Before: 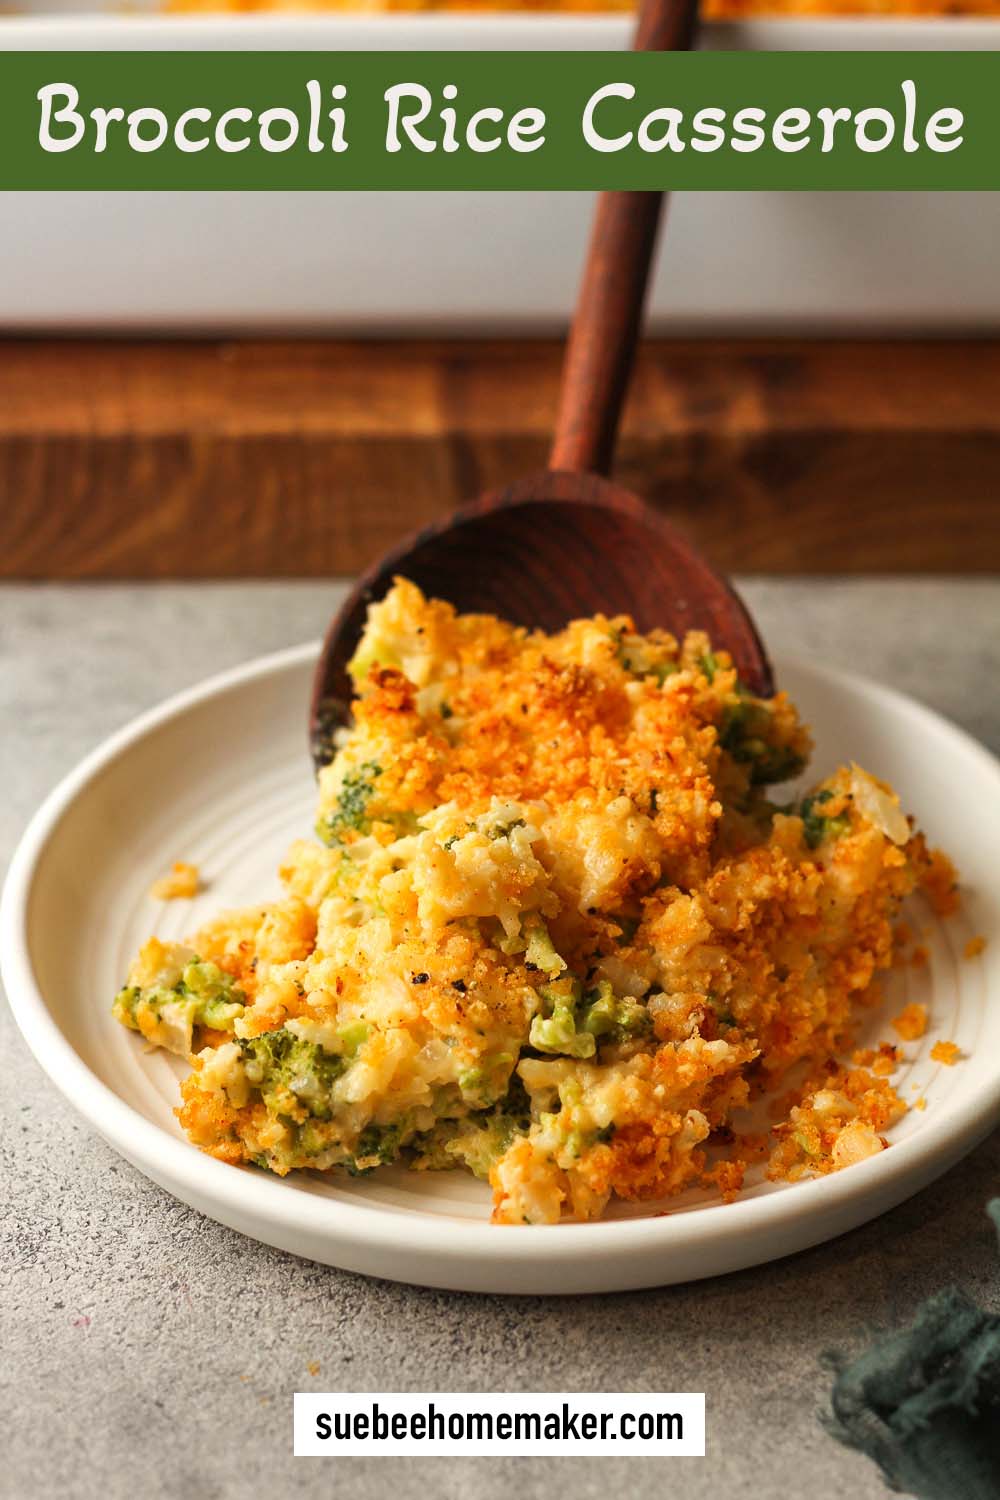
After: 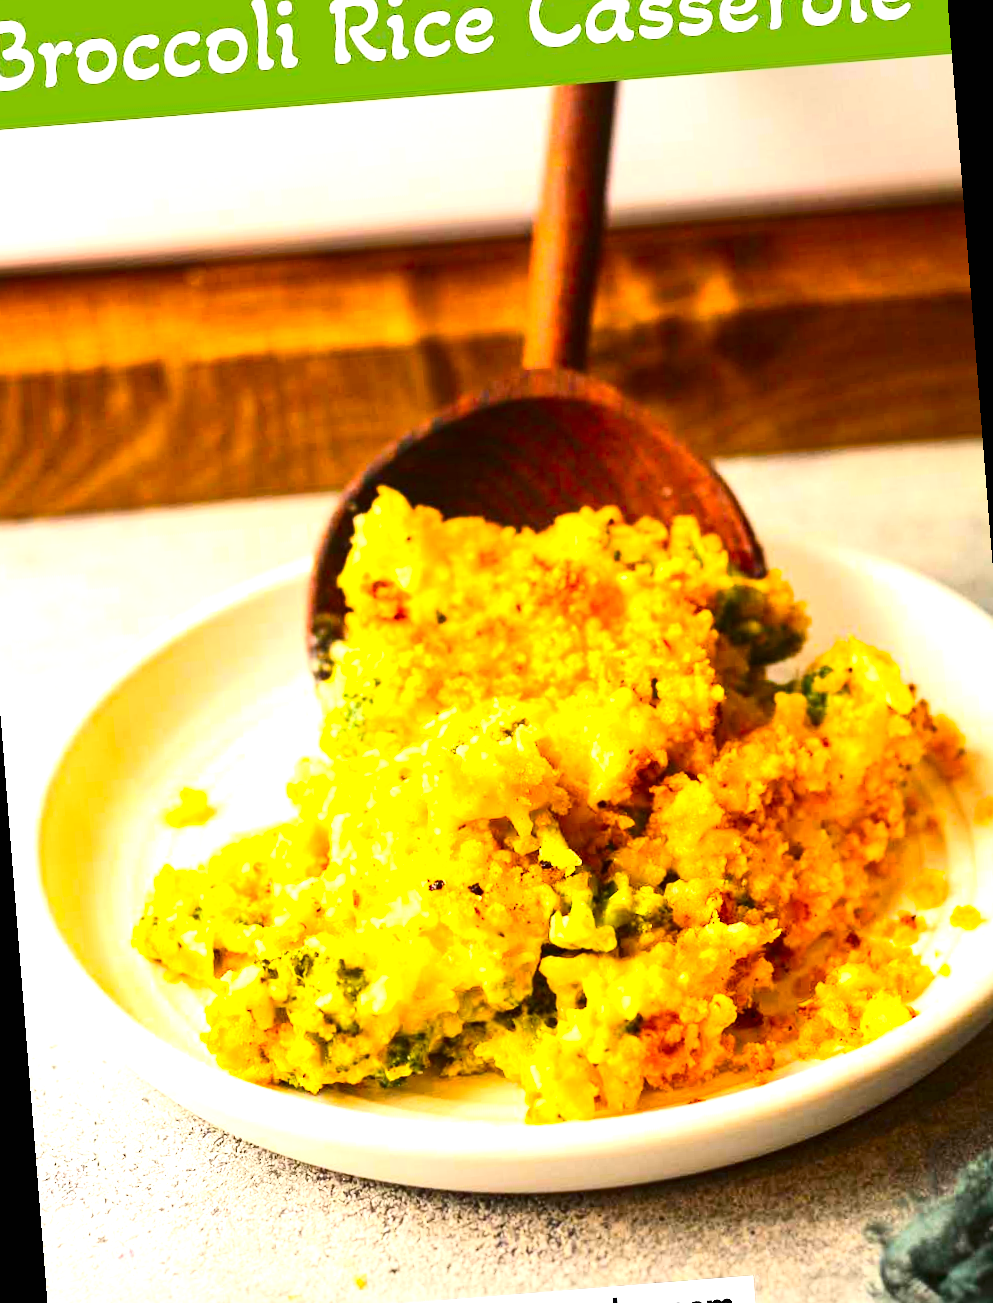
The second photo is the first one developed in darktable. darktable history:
color balance rgb: linear chroma grading › global chroma 15%, perceptual saturation grading › global saturation 30%
contrast brightness saturation: contrast 0.28
rgb levels: preserve colors max RGB
exposure: black level correction 0, exposure 1.6 EV, compensate exposure bias true, compensate highlight preservation false
rotate and perspective: rotation -4.57°, crop left 0.054, crop right 0.944, crop top 0.087, crop bottom 0.914
